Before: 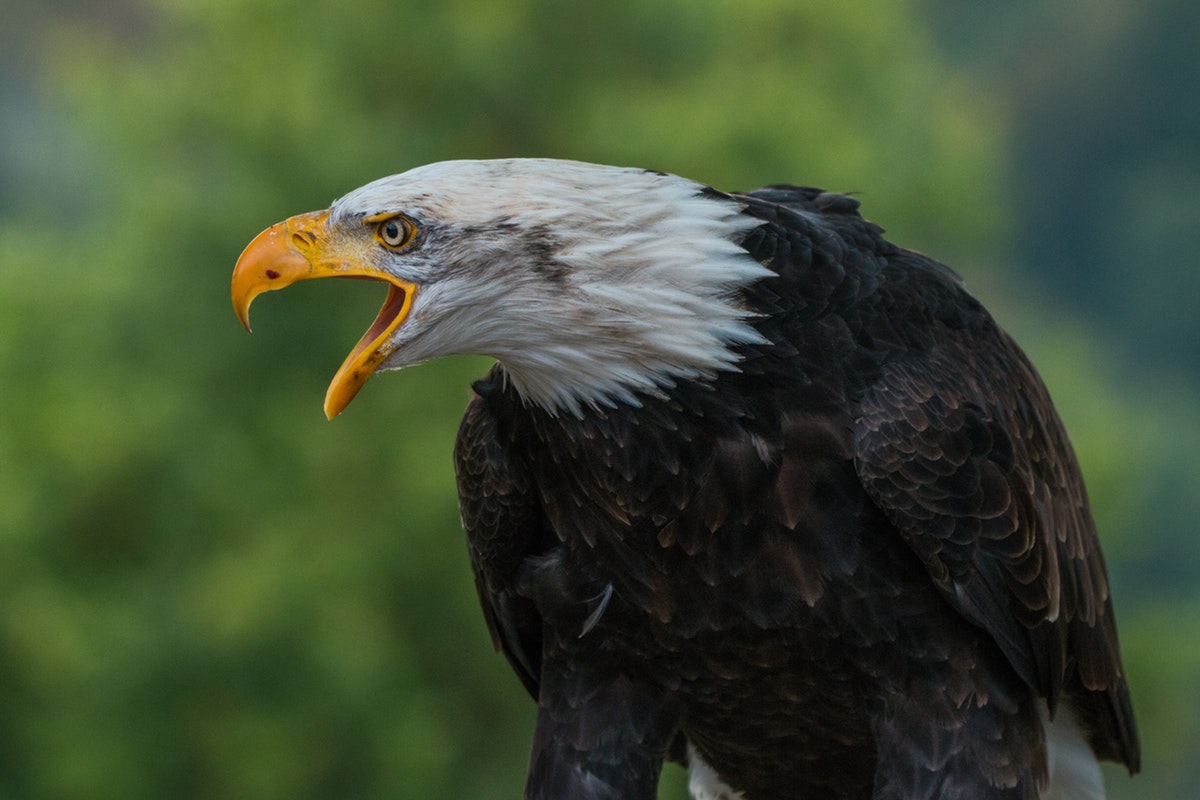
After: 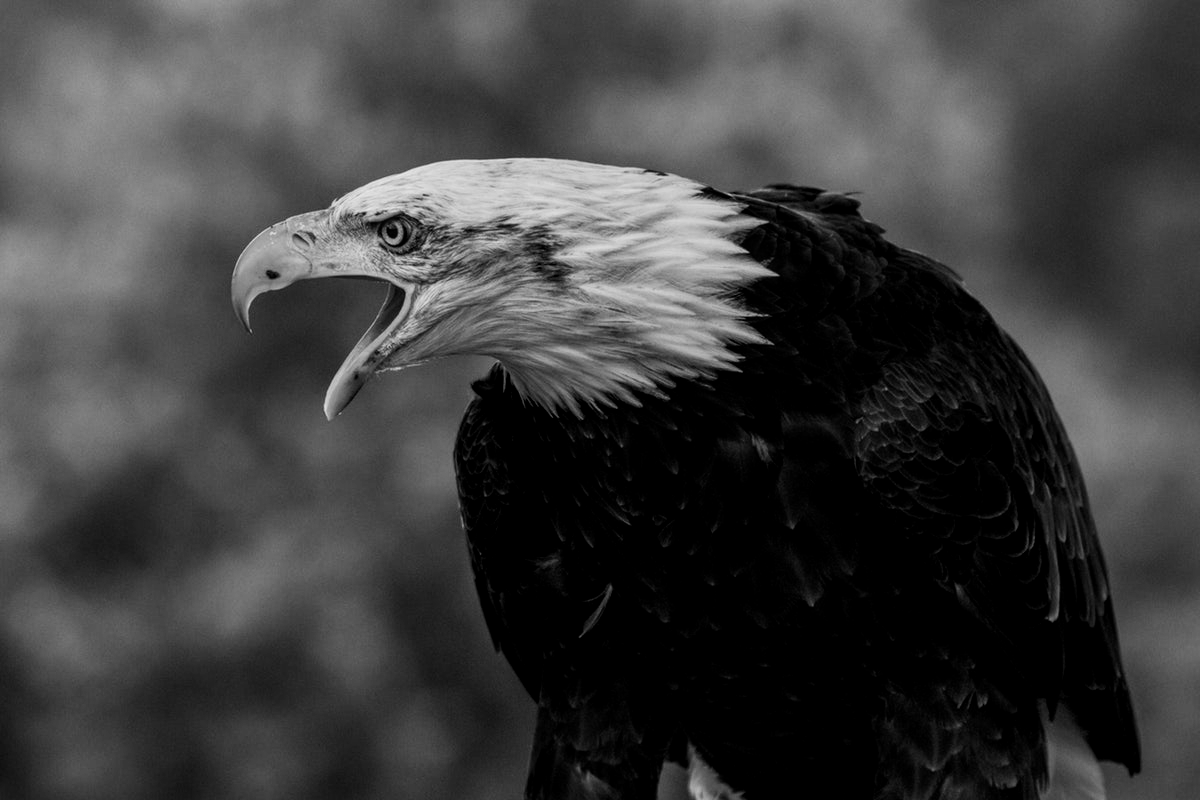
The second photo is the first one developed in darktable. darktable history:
monochrome: a -6.99, b 35.61, size 1.4
local contrast: on, module defaults
filmic rgb: black relative exposure -6.43 EV, white relative exposure 2.43 EV, threshold 3 EV, hardness 5.27, latitude 0.1%, contrast 1.425, highlights saturation mix 2%, preserve chrominance no, color science v5 (2021), contrast in shadows safe, contrast in highlights safe, enable highlight reconstruction true
vibrance: on, module defaults
